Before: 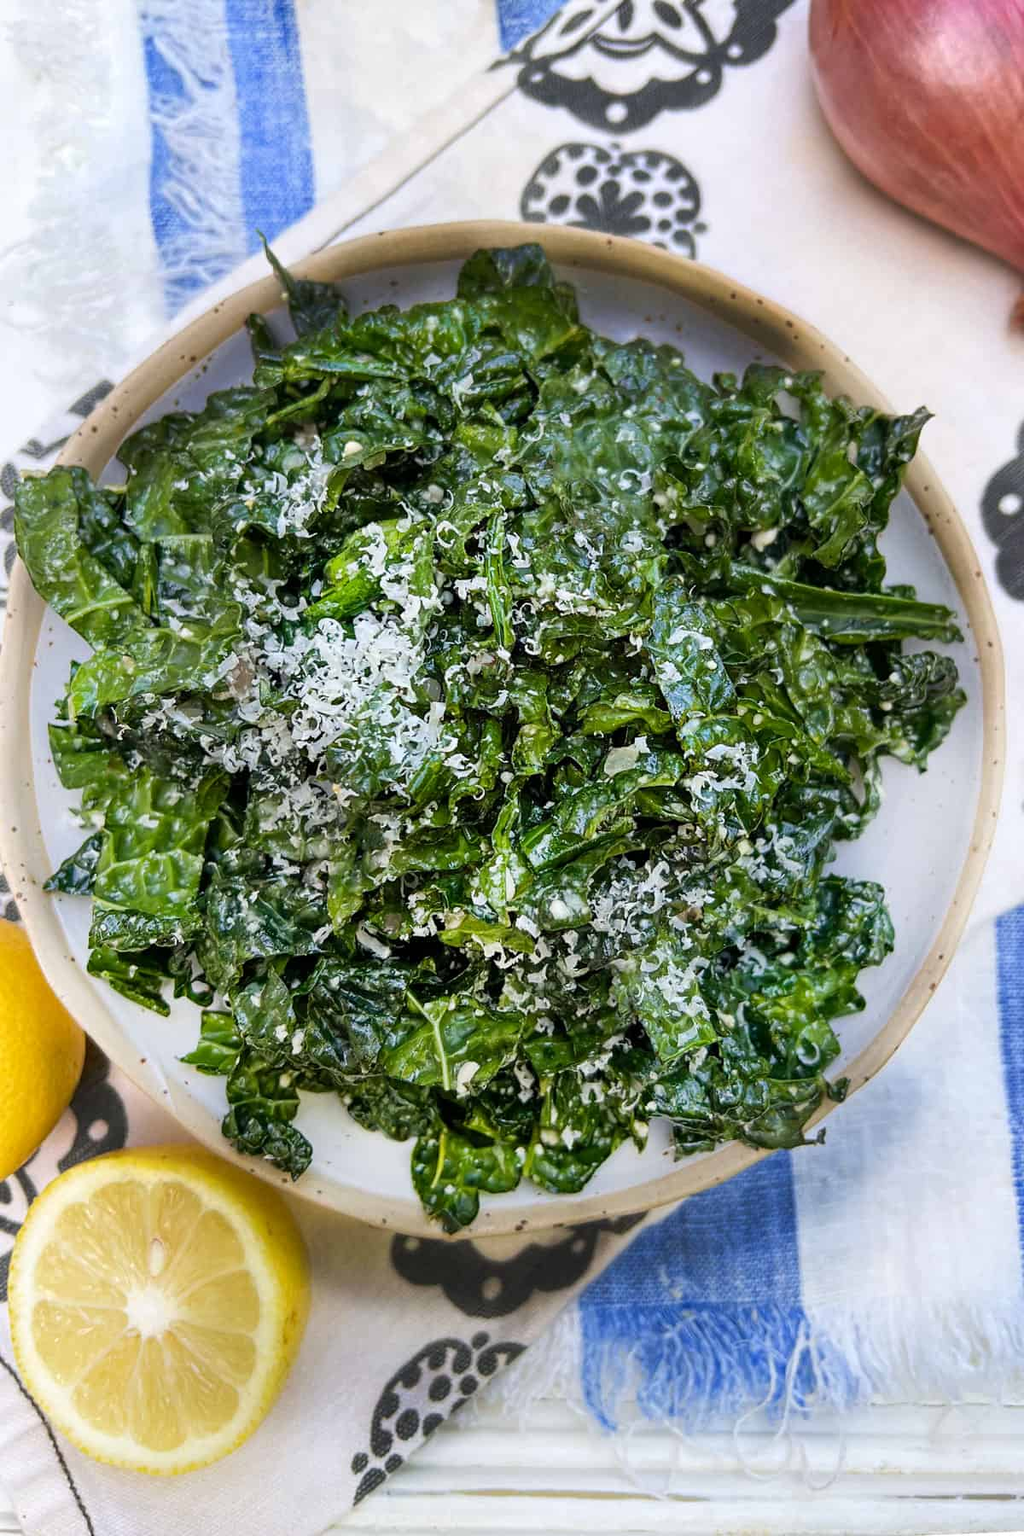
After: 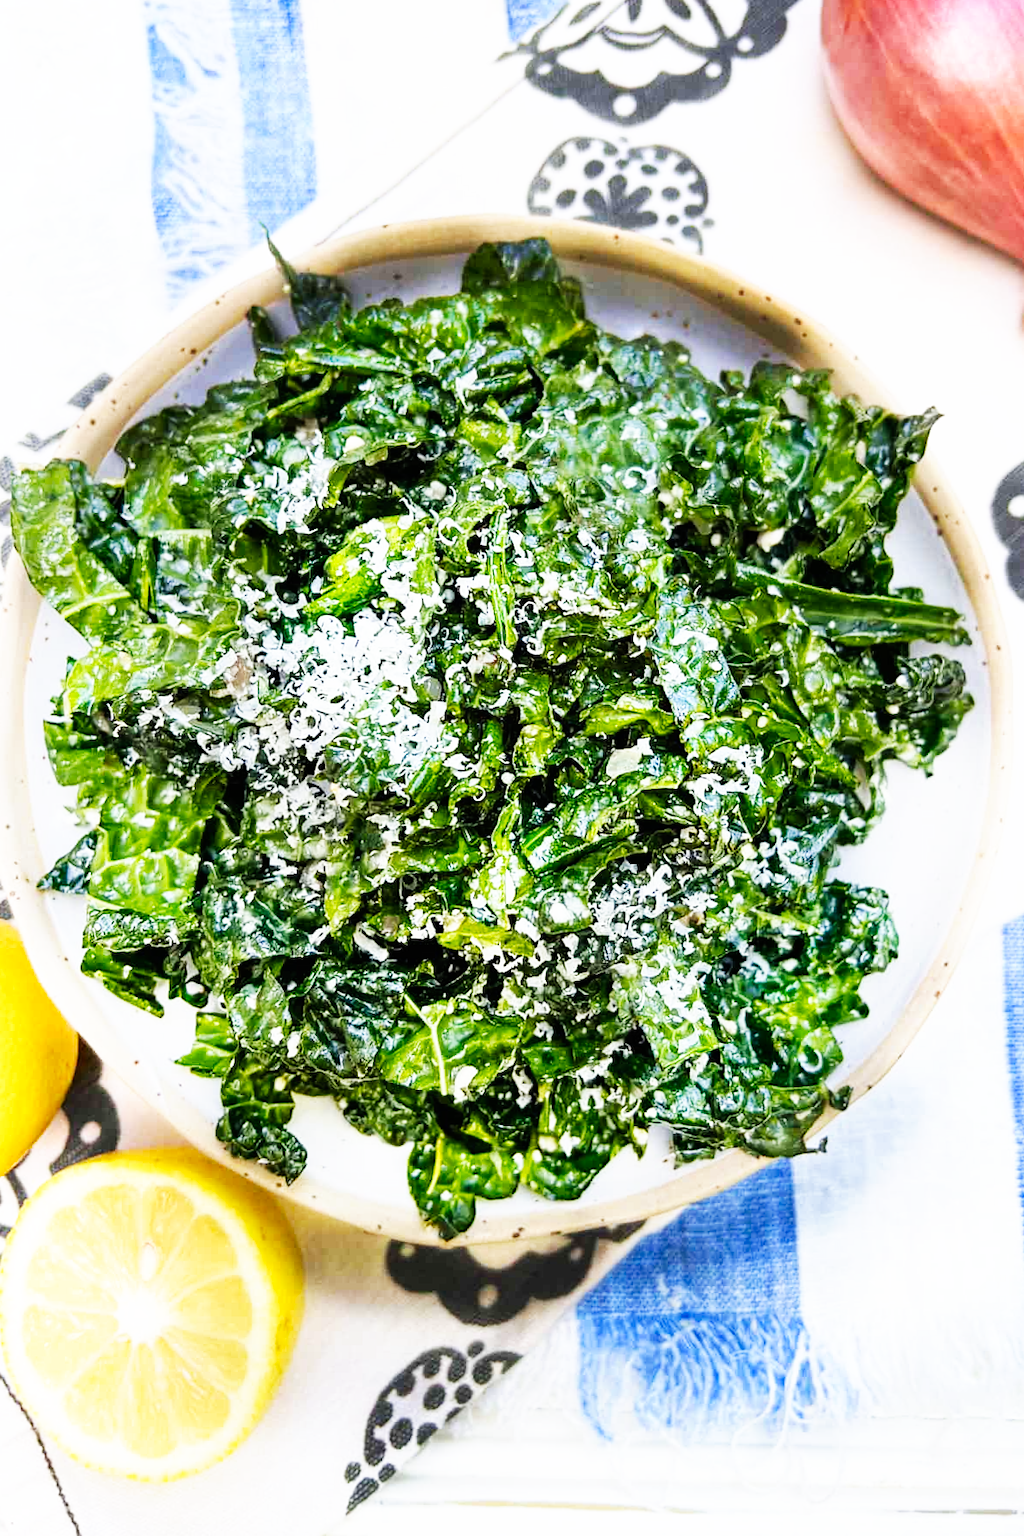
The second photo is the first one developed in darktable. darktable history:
crop and rotate: angle -0.5°
base curve: curves: ch0 [(0, 0) (0.007, 0.004) (0.027, 0.03) (0.046, 0.07) (0.207, 0.54) (0.442, 0.872) (0.673, 0.972) (1, 1)], preserve colors none
